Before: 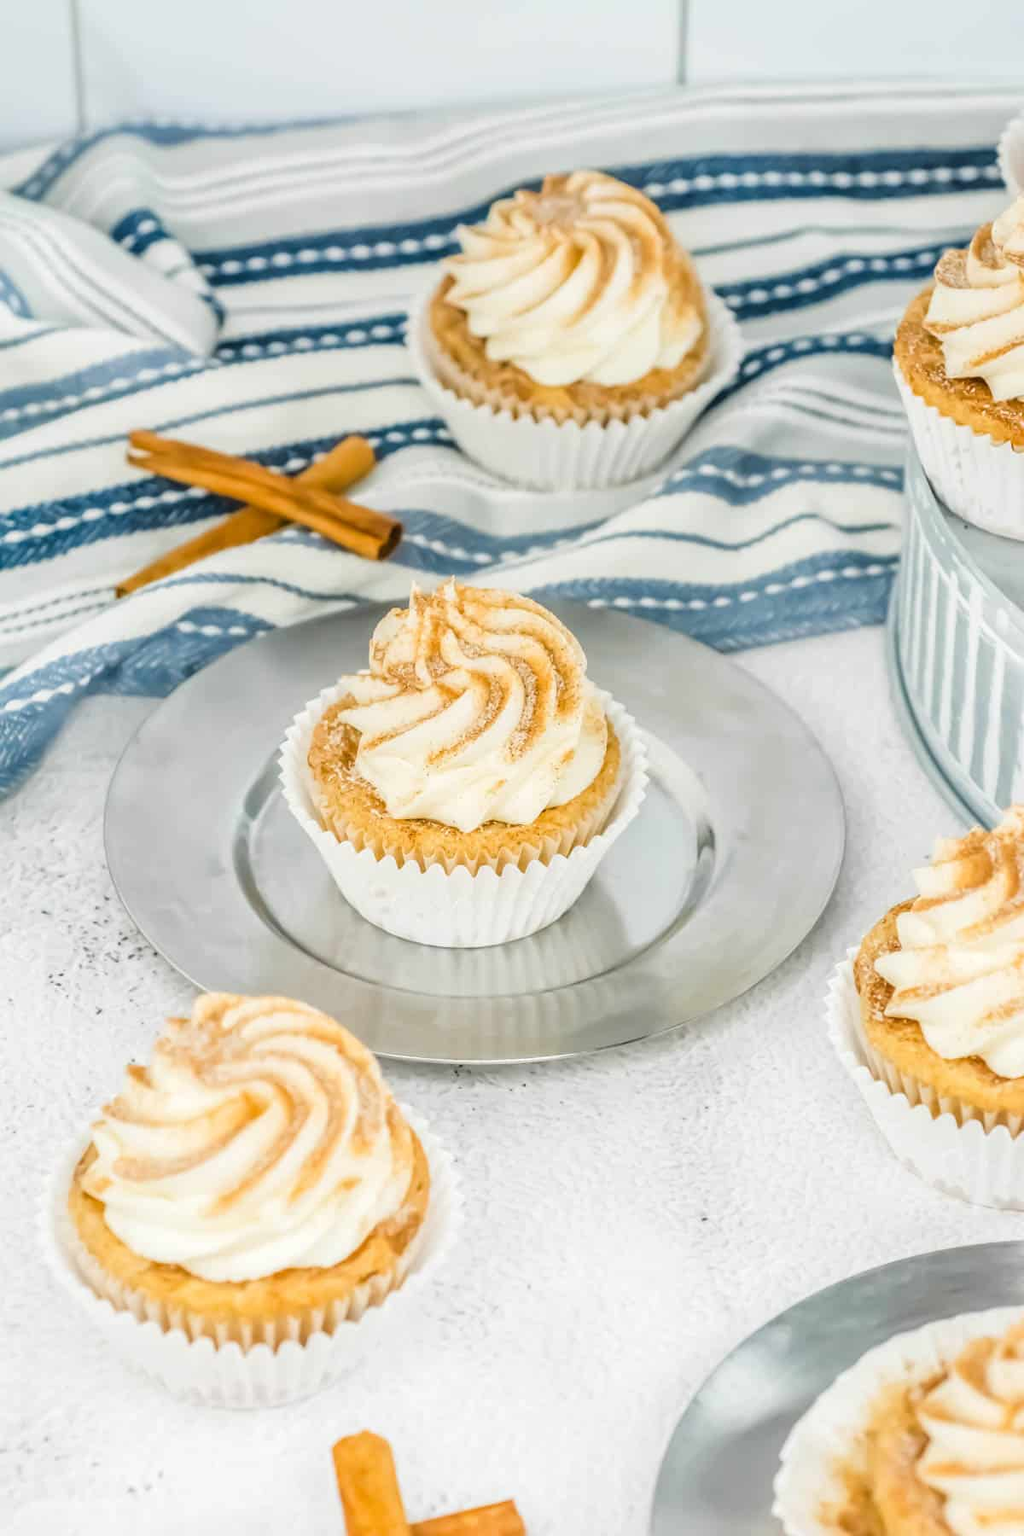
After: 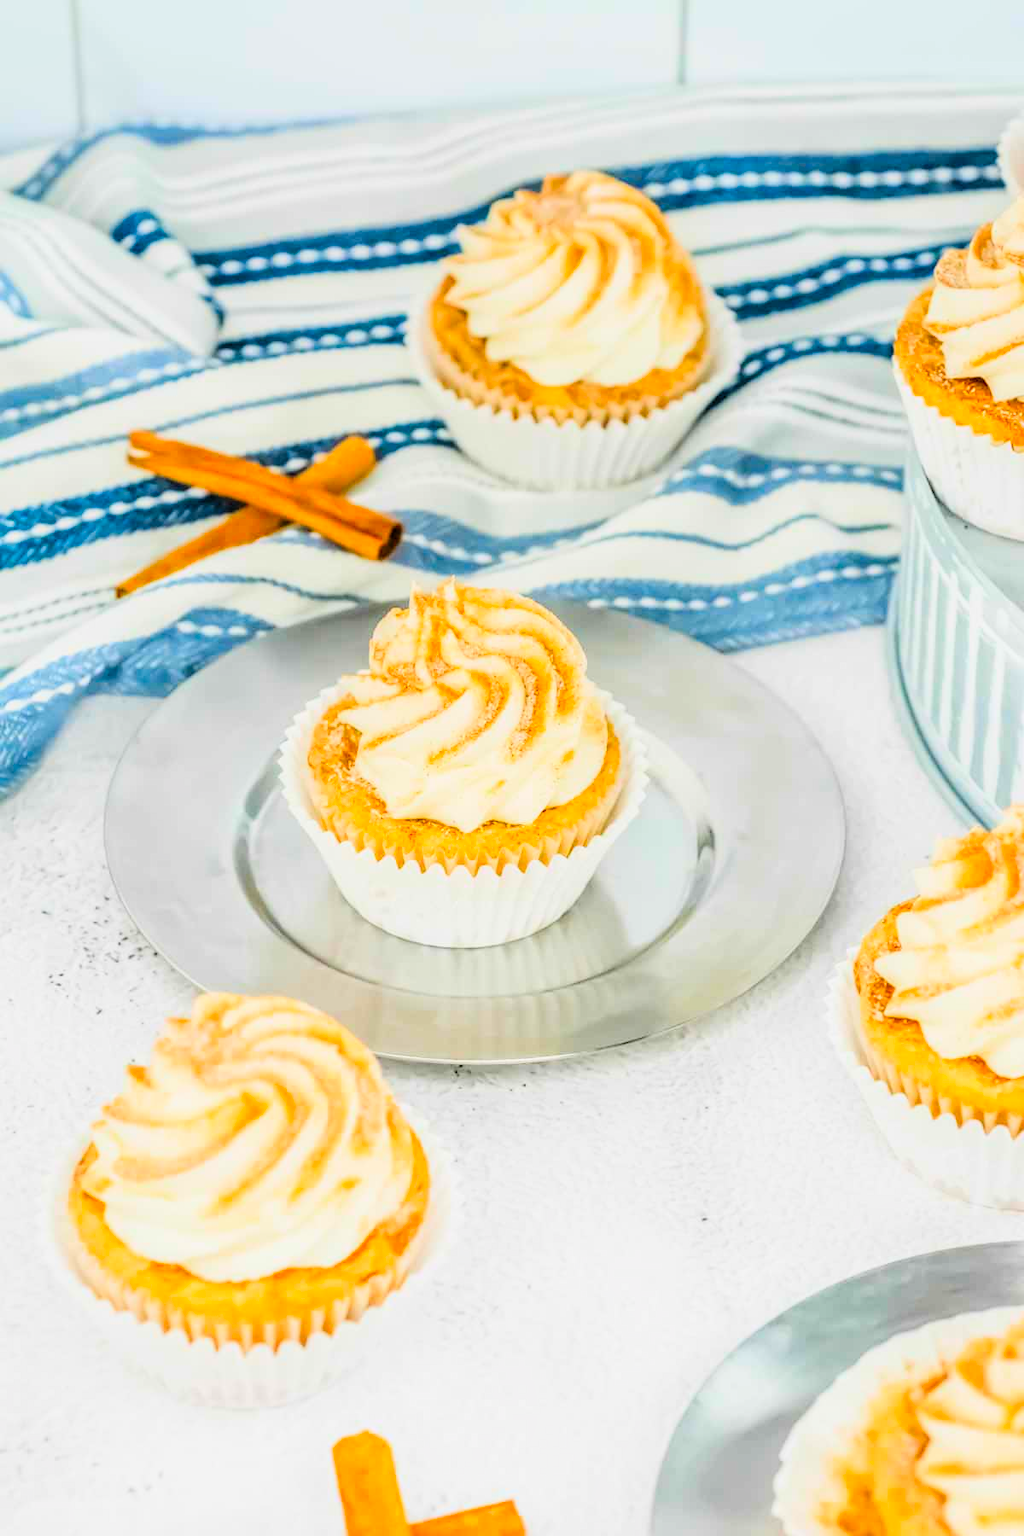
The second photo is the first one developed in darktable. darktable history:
local contrast: highlights 100%, shadows 100%, detail 120%, midtone range 0.2
filmic rgb: black relative exposure -5.83 EV, white relative exposure 3.4 EV, hardness 3.68
contrast brightness saturation: contrast 0.2, brightness 0.2, saturation 0.8
